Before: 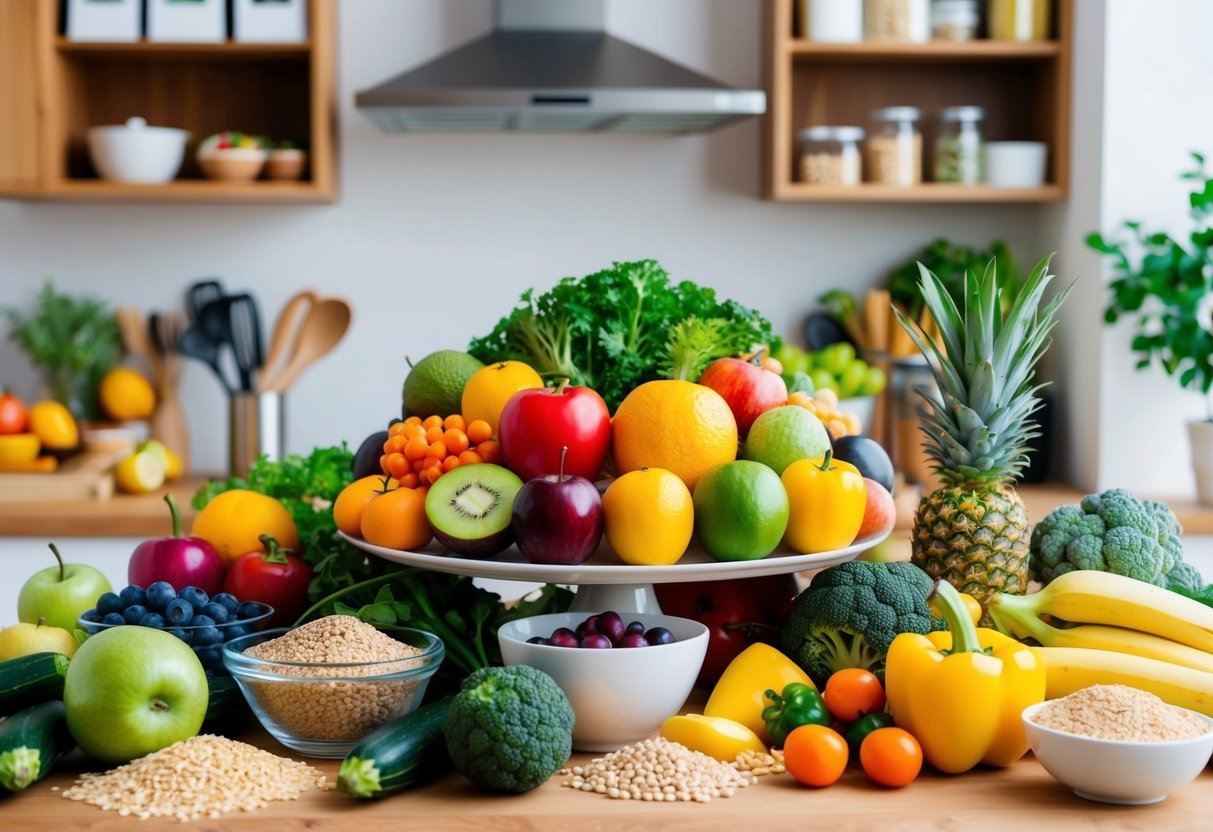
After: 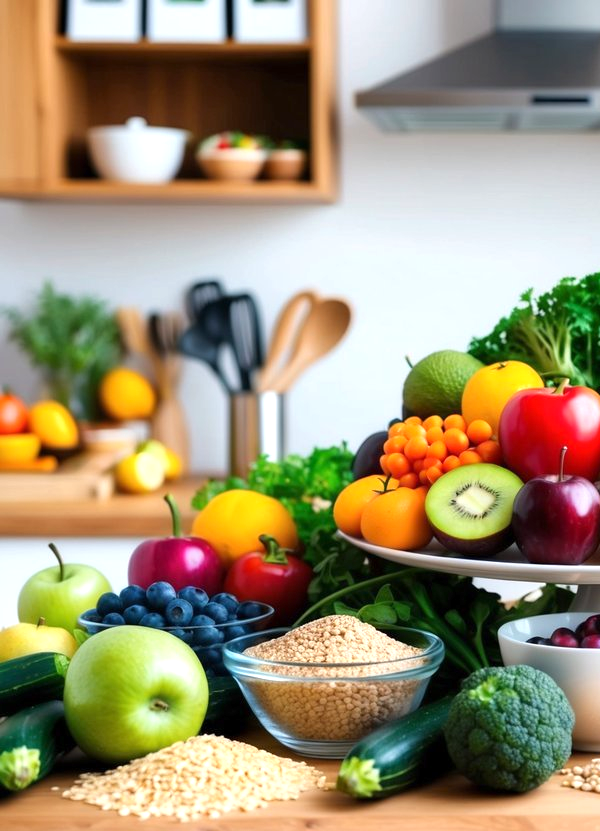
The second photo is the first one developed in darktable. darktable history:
crop and rotate: left 0.044%, top 0%, right 50.461%
exposure: exposure 0.604 EV, compensate exposure bias true, compensate highlight preservation false
